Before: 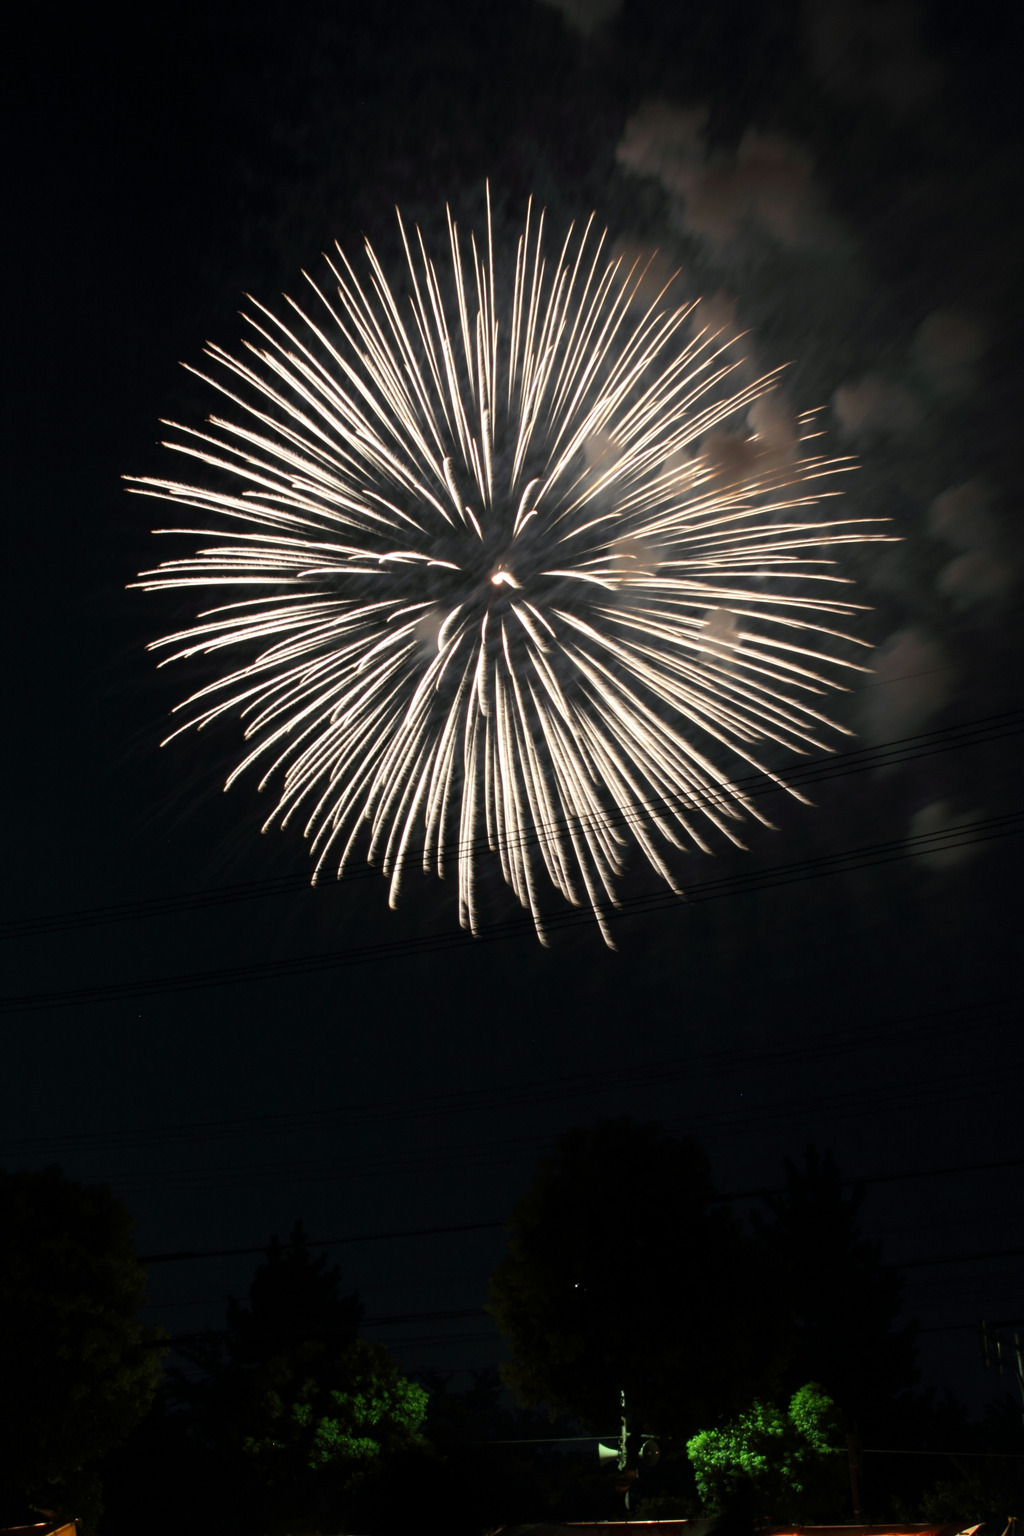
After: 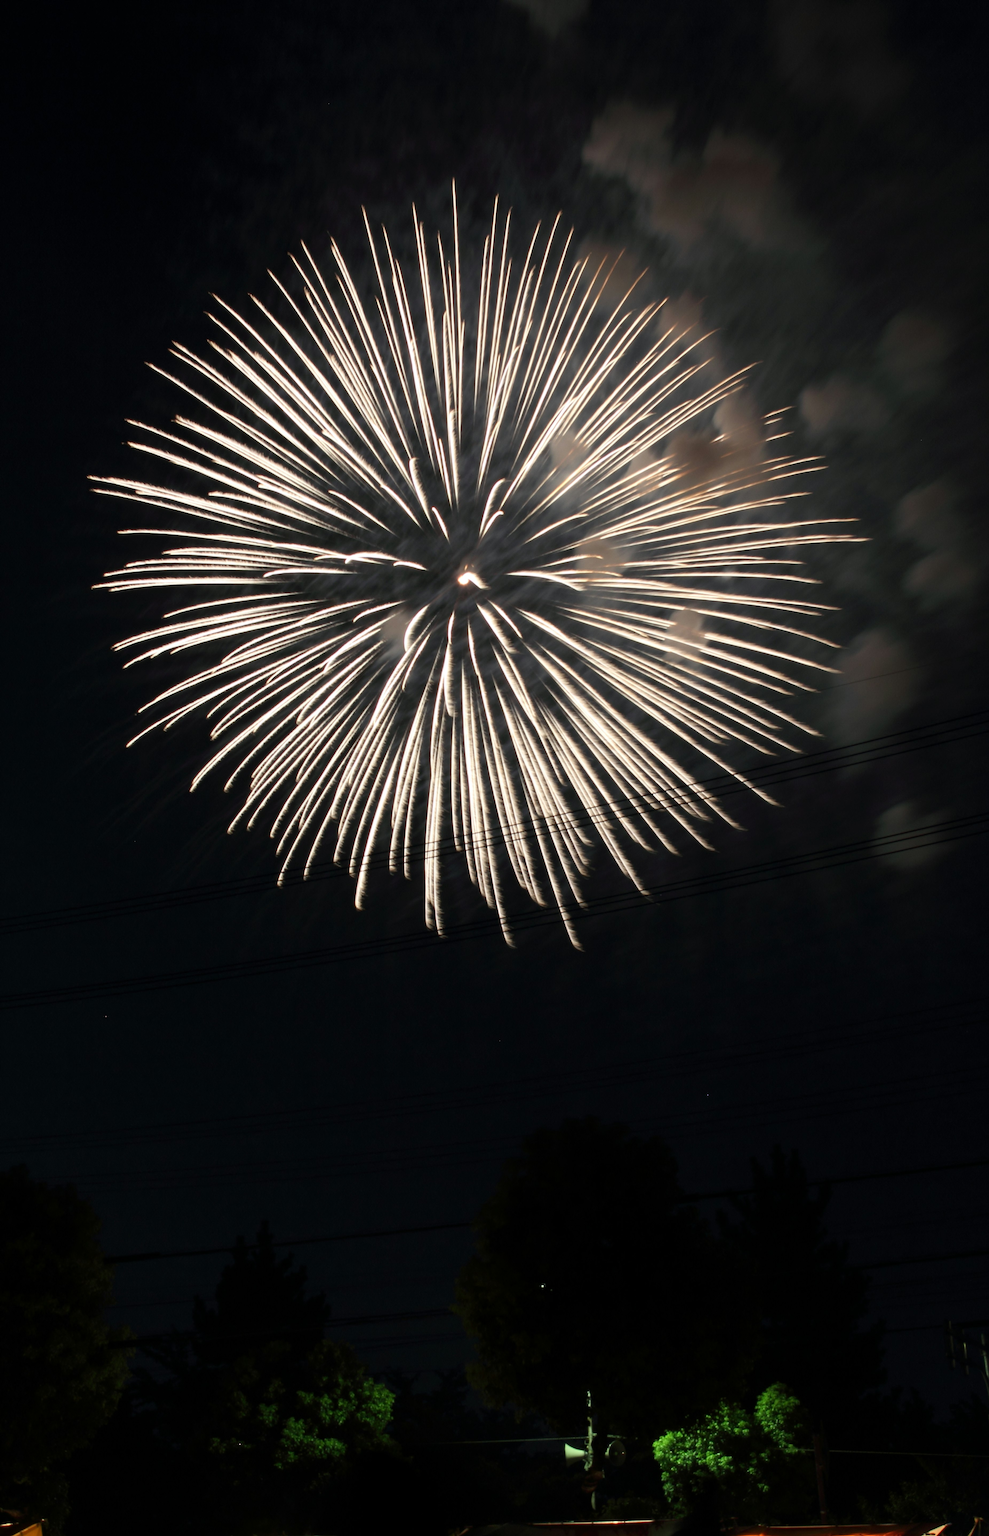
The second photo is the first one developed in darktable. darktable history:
crop and rotate: left 3.343%
